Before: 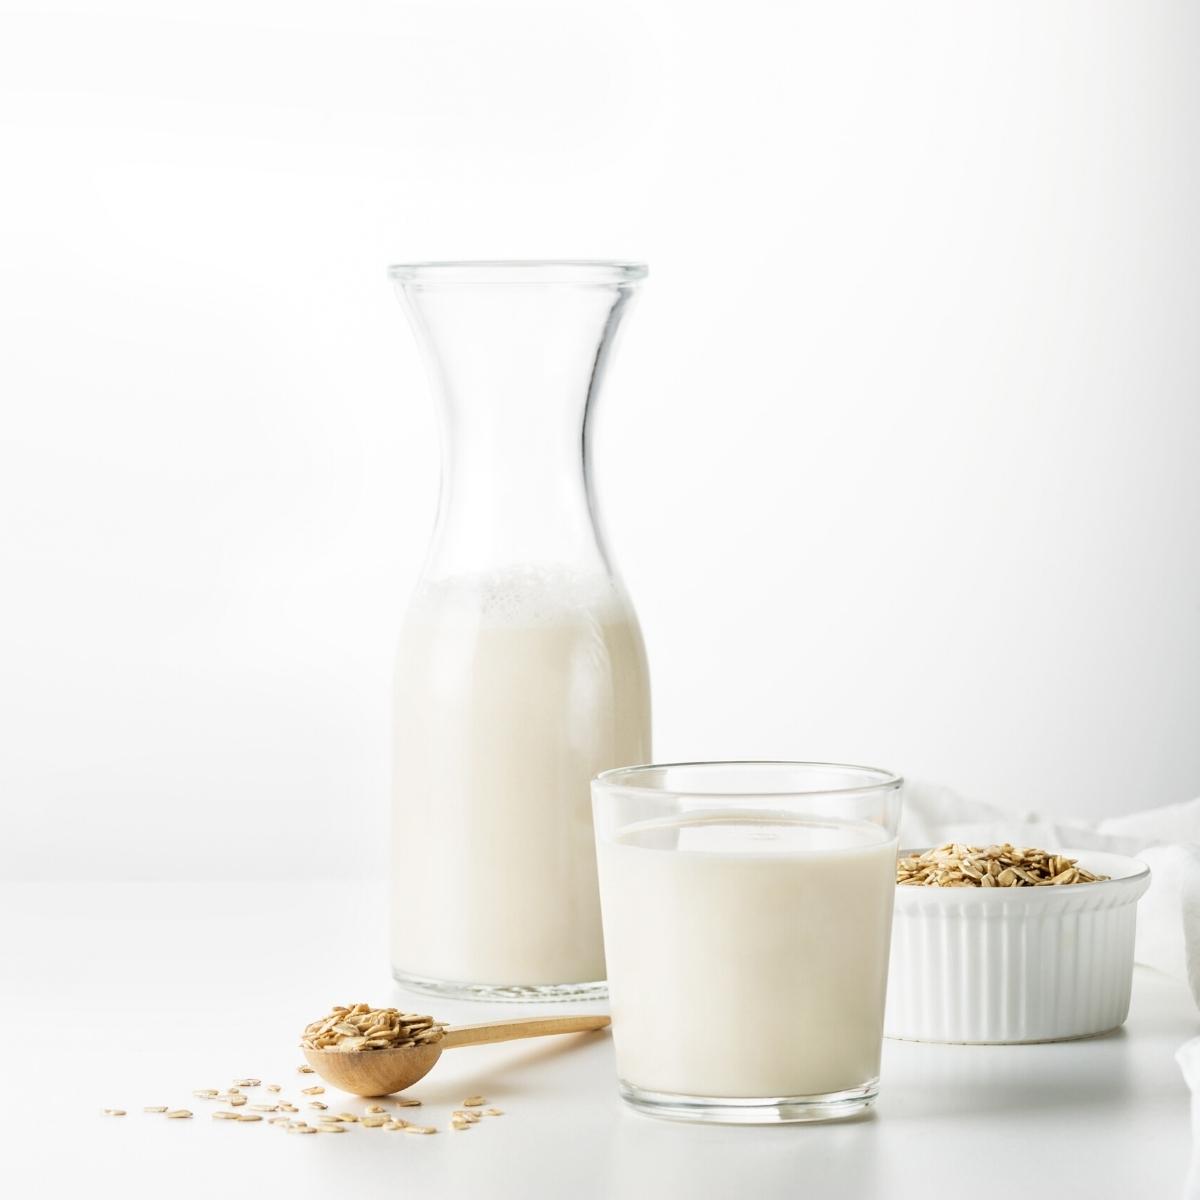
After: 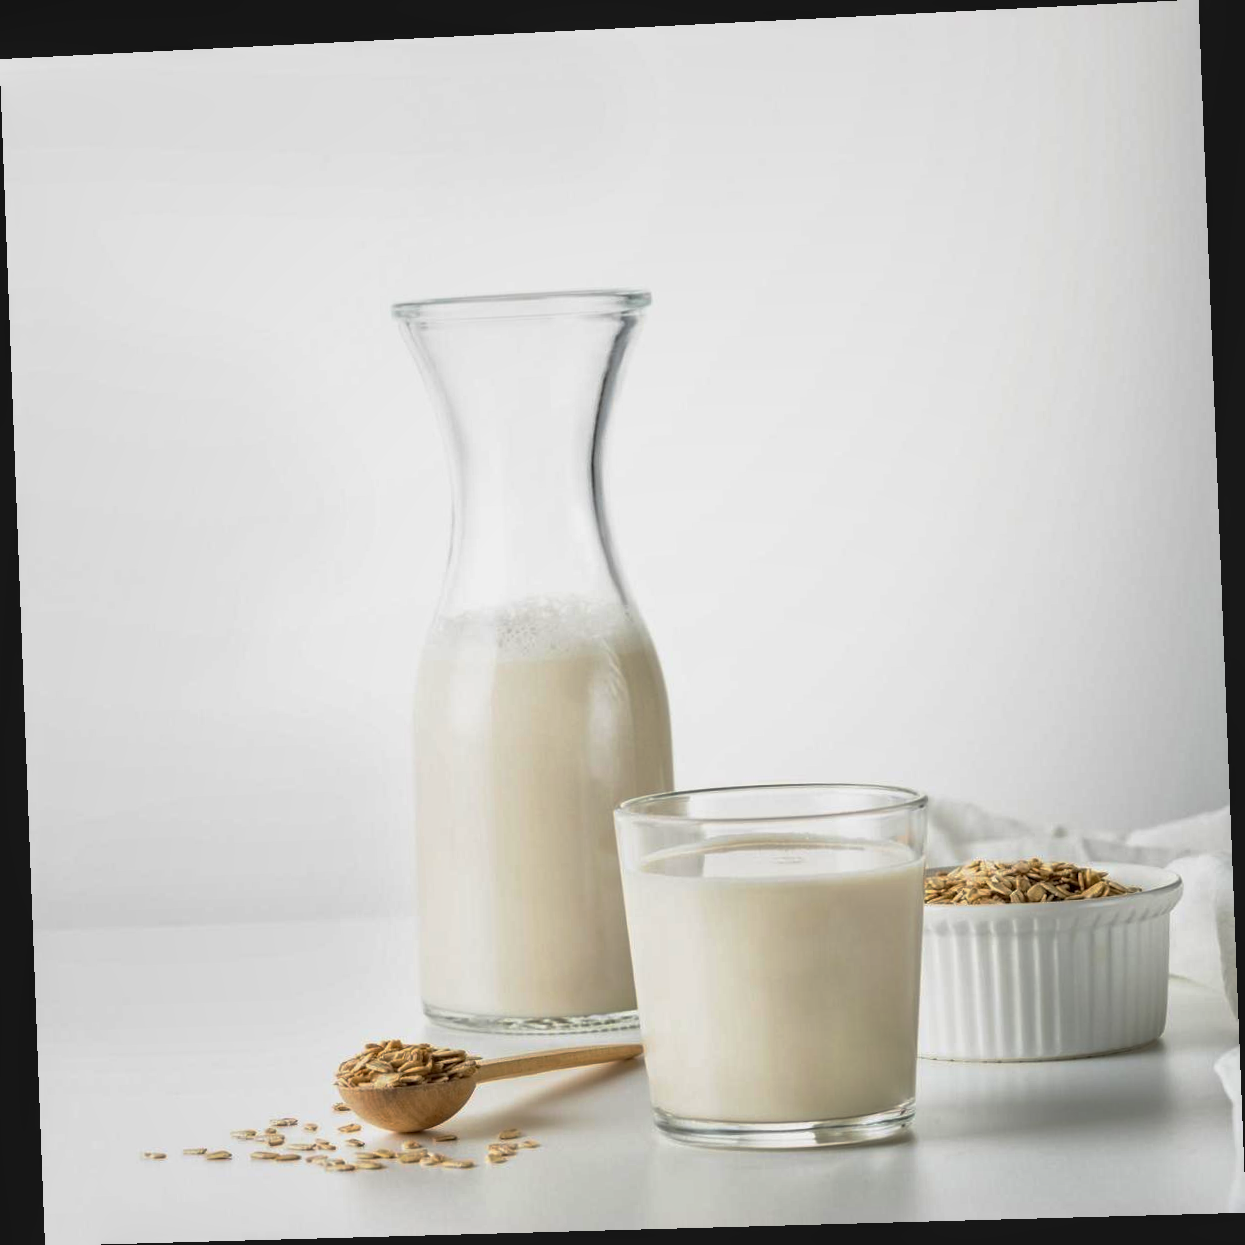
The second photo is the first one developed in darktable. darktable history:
base curve: curves: ch0 [(0, 0) (0.595, 0.418) (1, 1)], preserve colors none
local contrast: detail 110%
rotate and perspective: rotation -2.22°, lens shift (horizontal) -0.022, automatic cropping off
